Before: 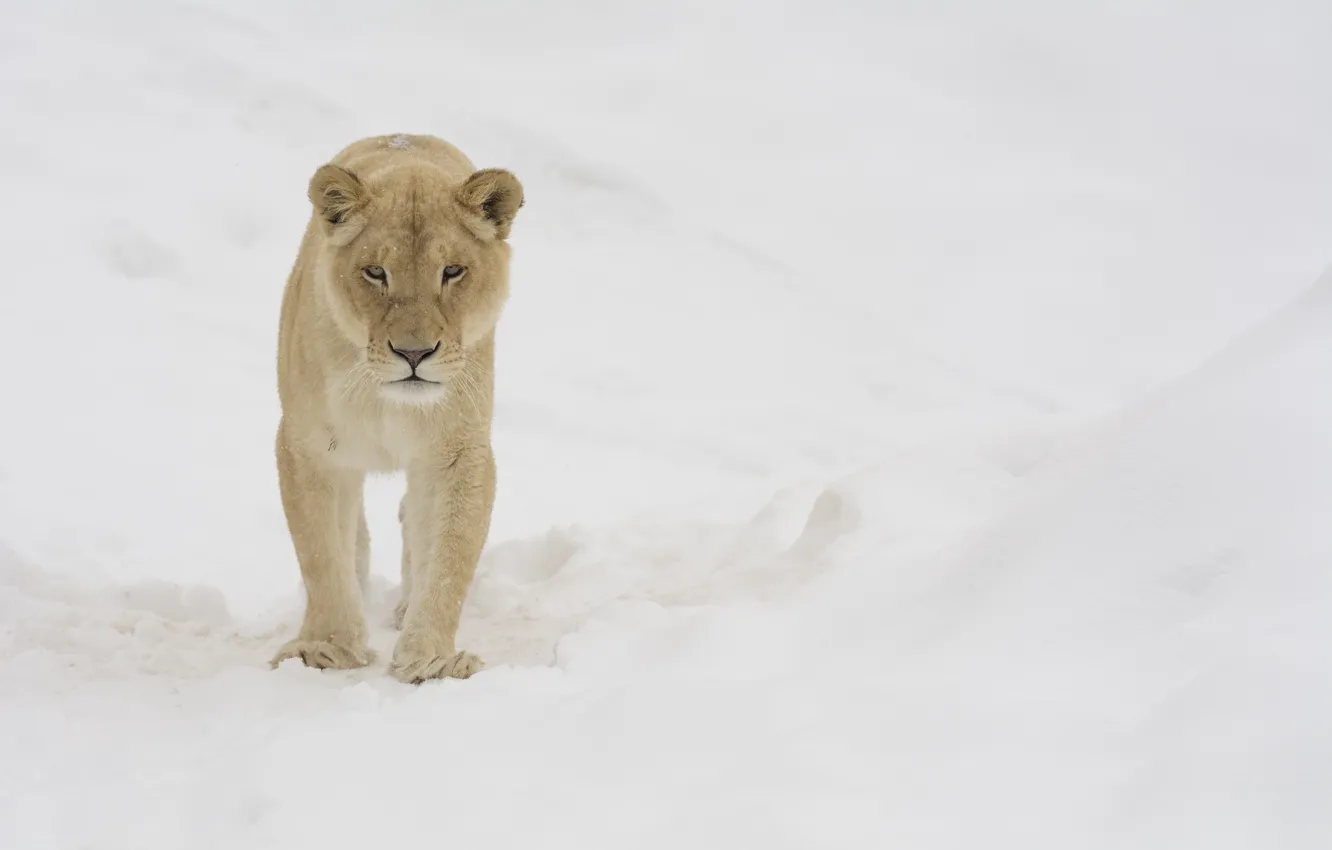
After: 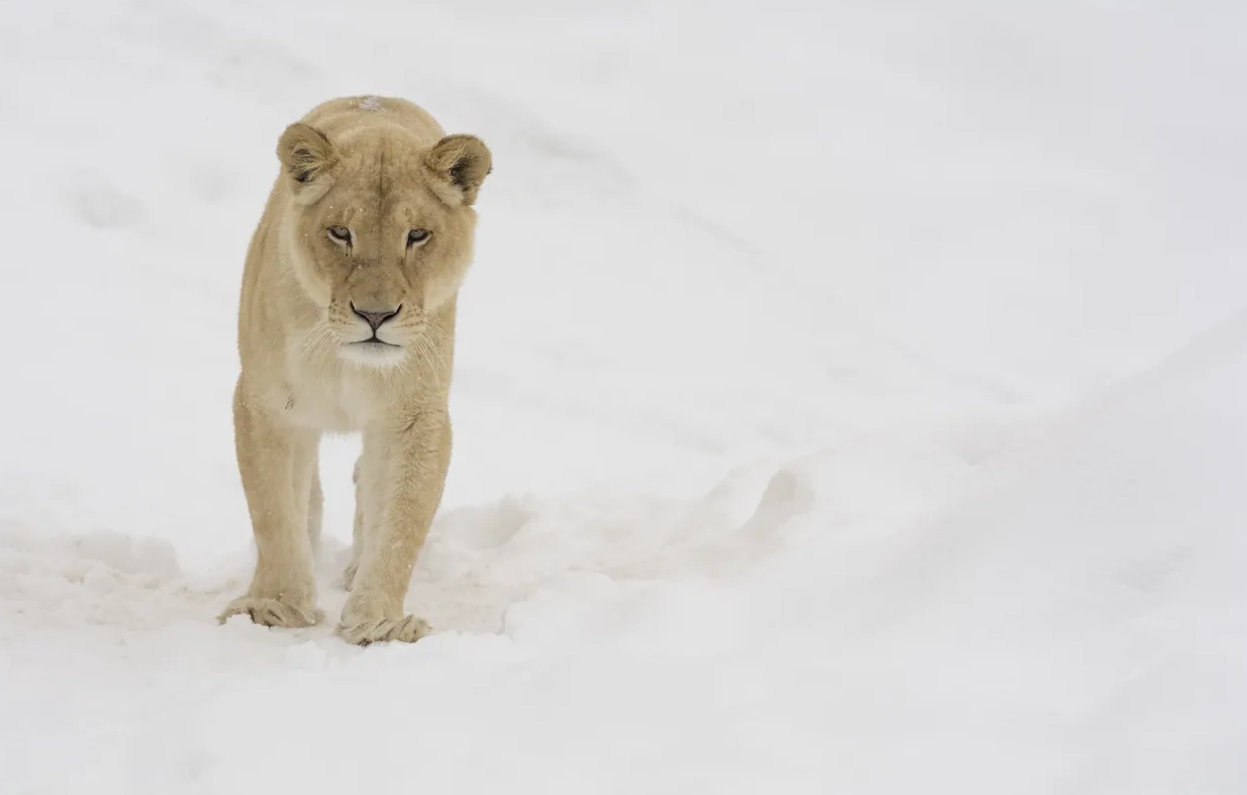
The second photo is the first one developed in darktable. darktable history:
crop and rotate: angle -2.52°
